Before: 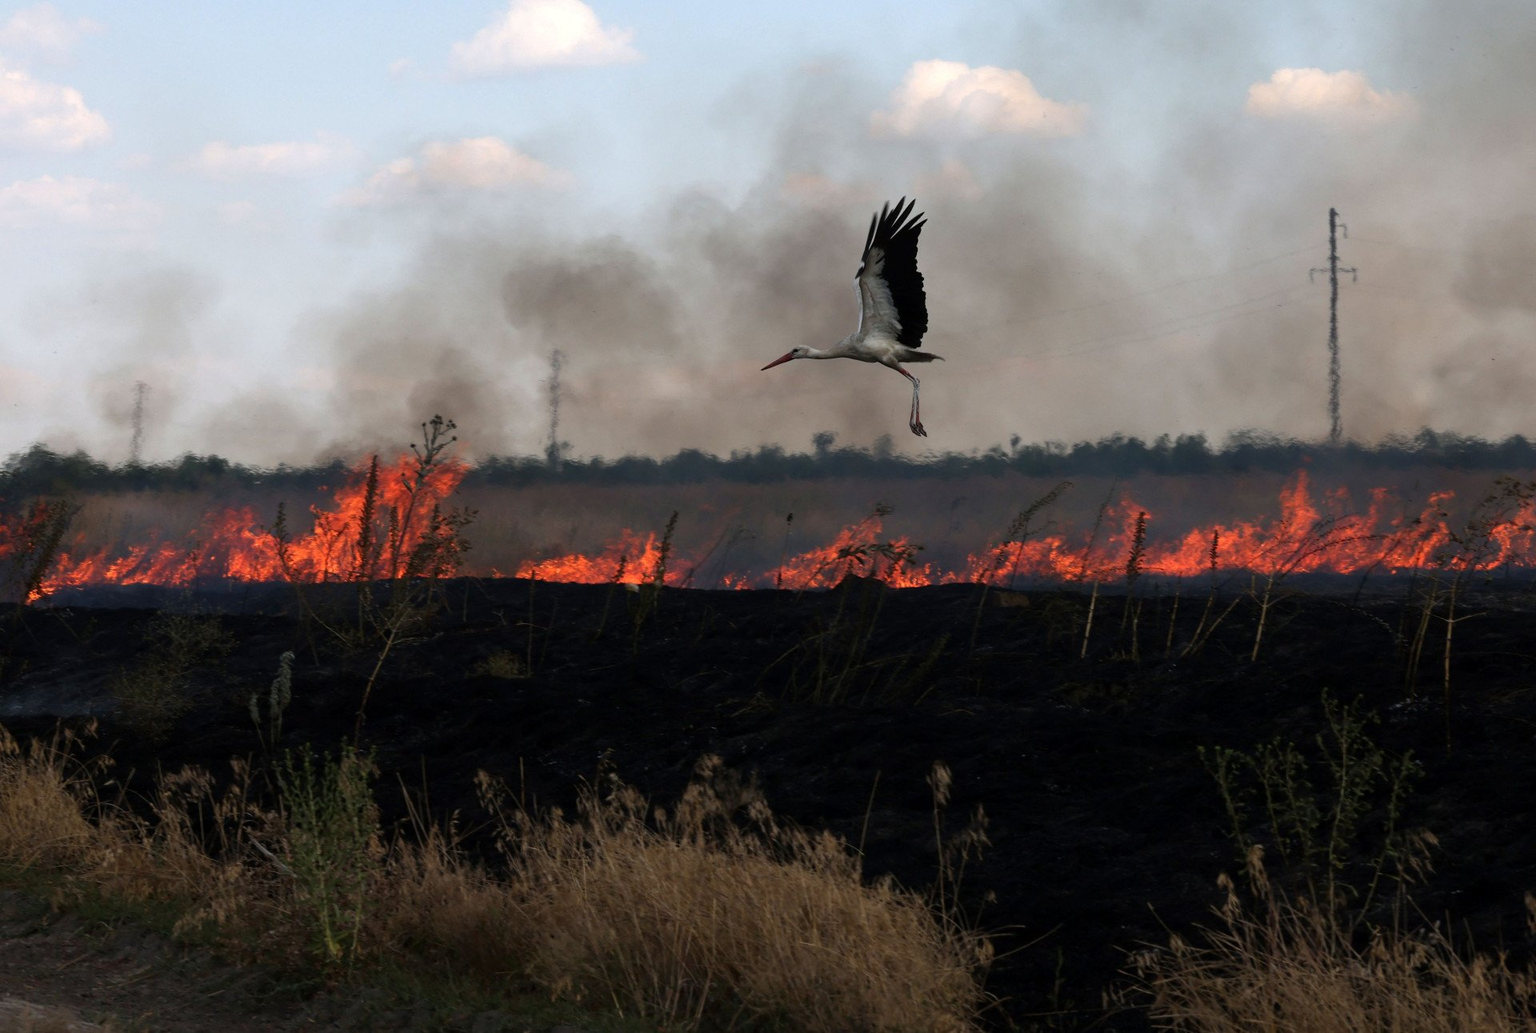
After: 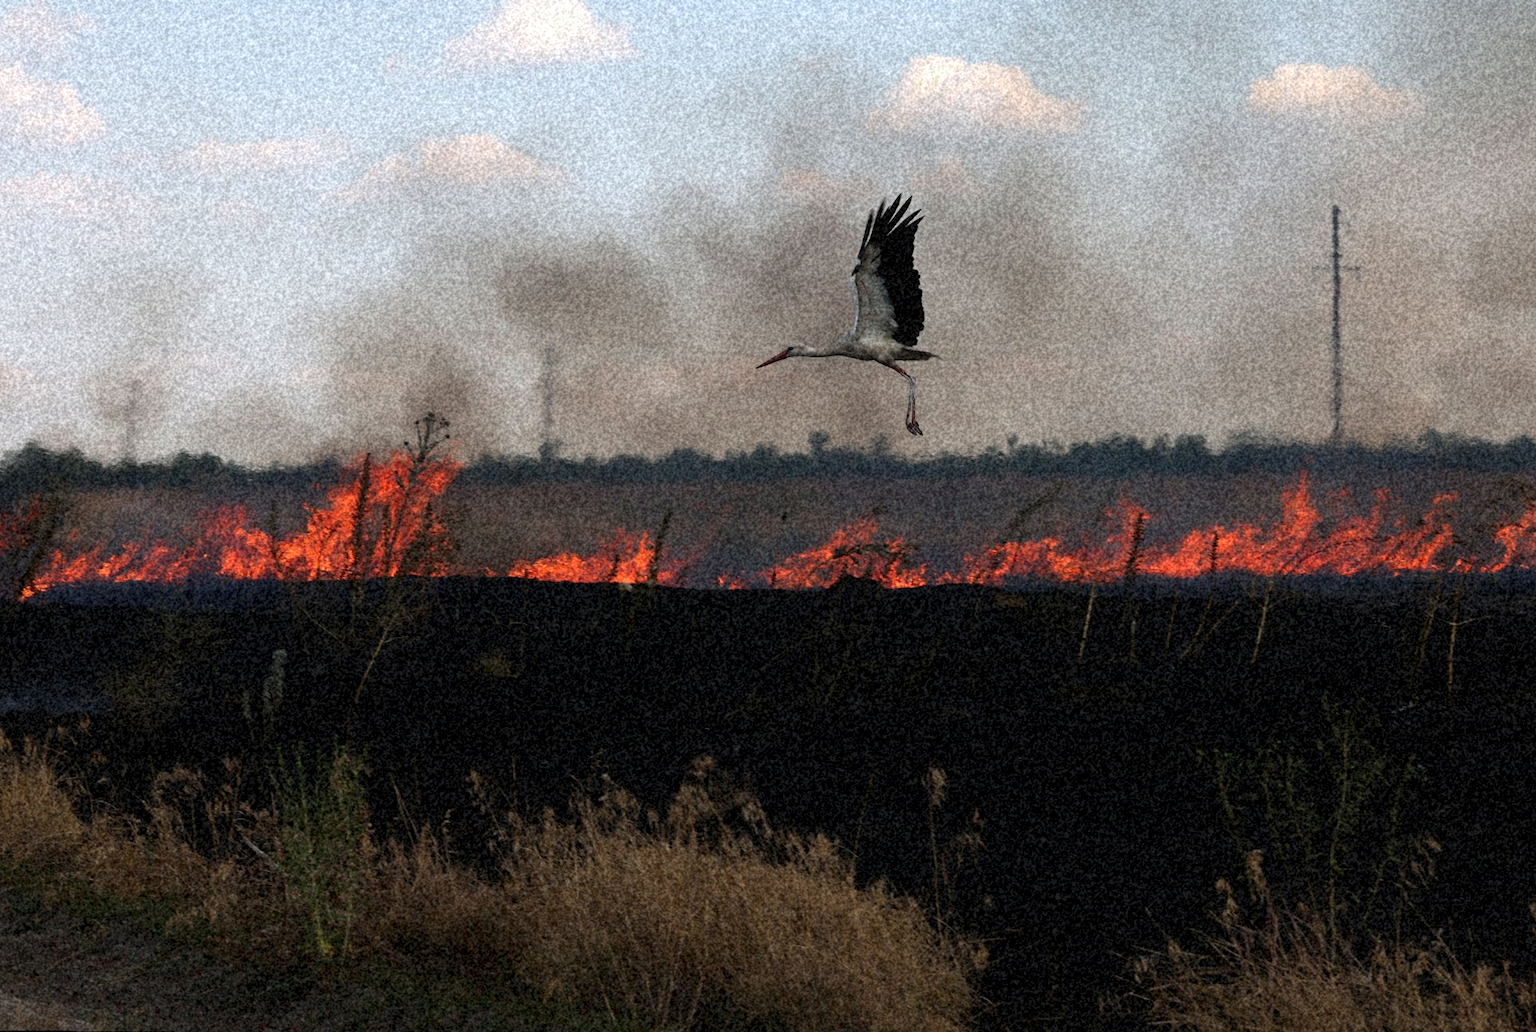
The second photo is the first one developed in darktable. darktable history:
grain: coarseness 46.9 ISO, strength 50.21%, mid-tones bias 0%
rotate and perspective: rotation 0.192°, lens shift (horizontal) -0.015, crop left 0.005, crop right 0.996, crop top 0.006, crop bottom 0.99
